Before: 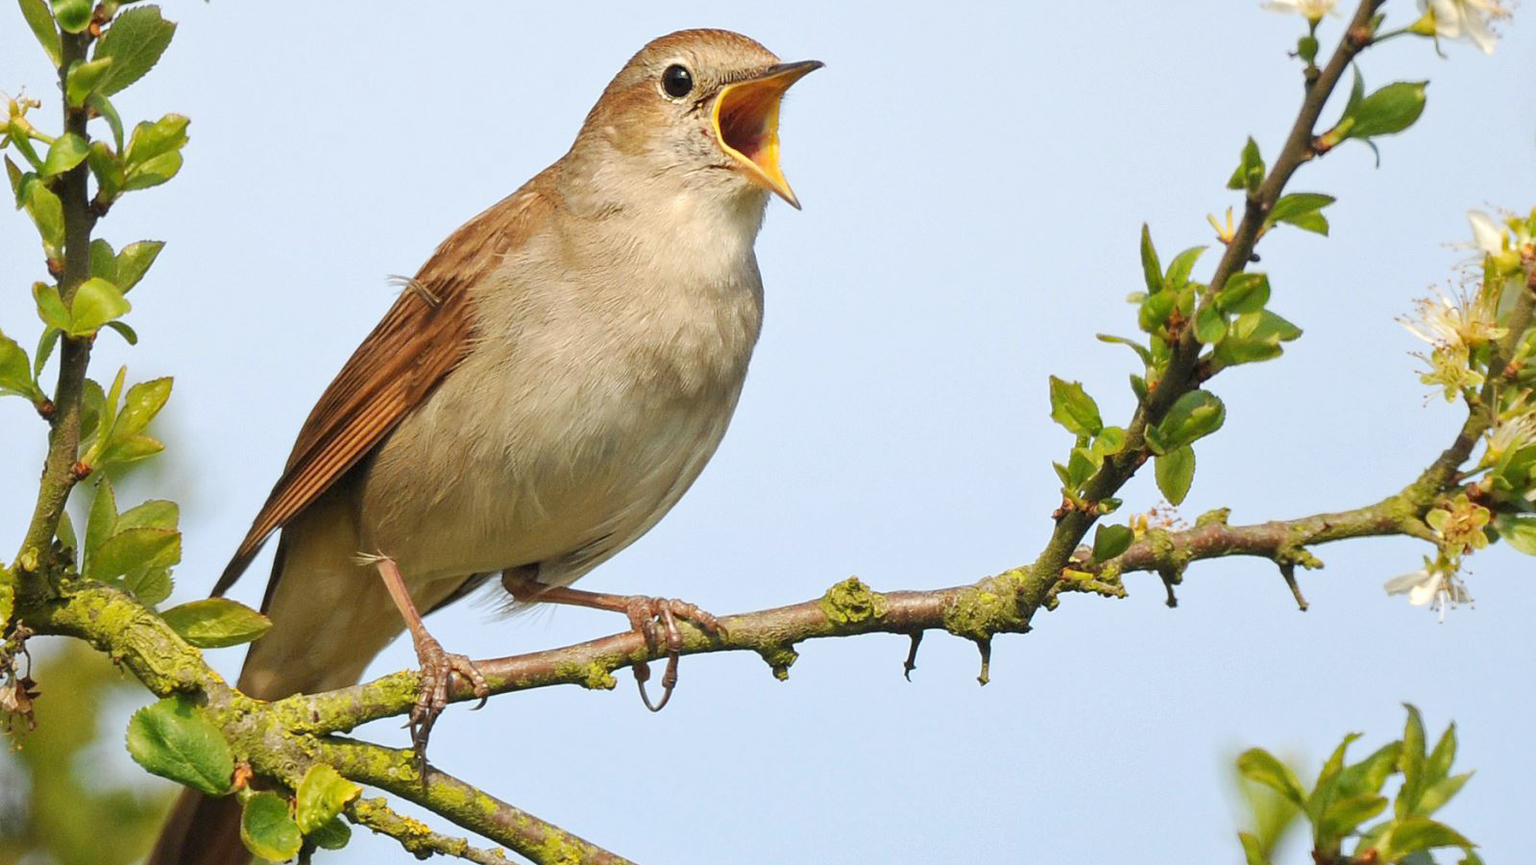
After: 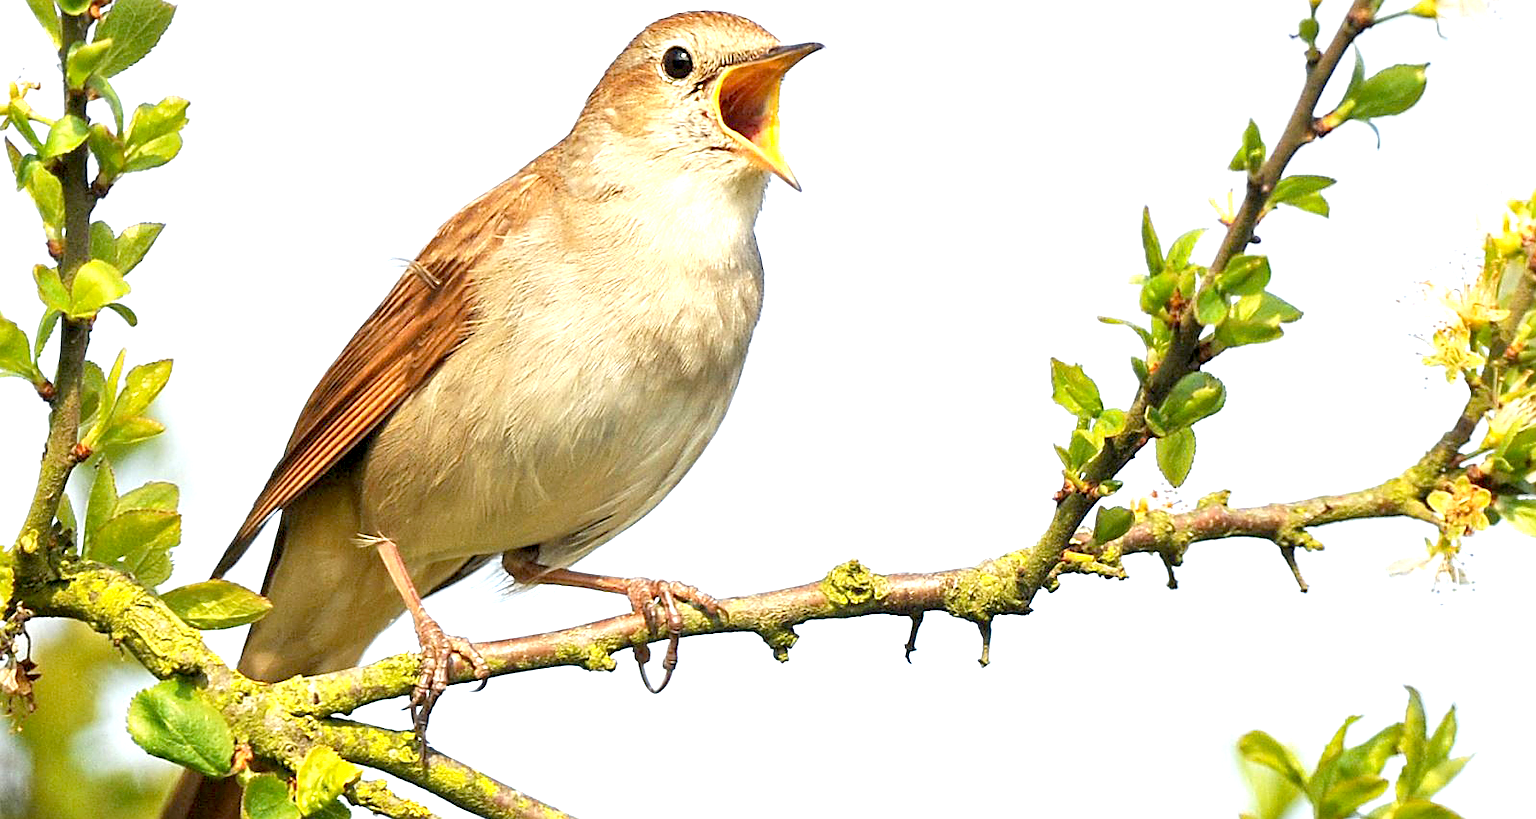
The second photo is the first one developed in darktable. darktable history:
exposure: black level correction 0.008, exposure 0.989 EV, compensate exposure bias true, compensate highlight preservation false
sharpen: on, module defaults
crop and rotate: top 2.112%, bottom 3.031%
